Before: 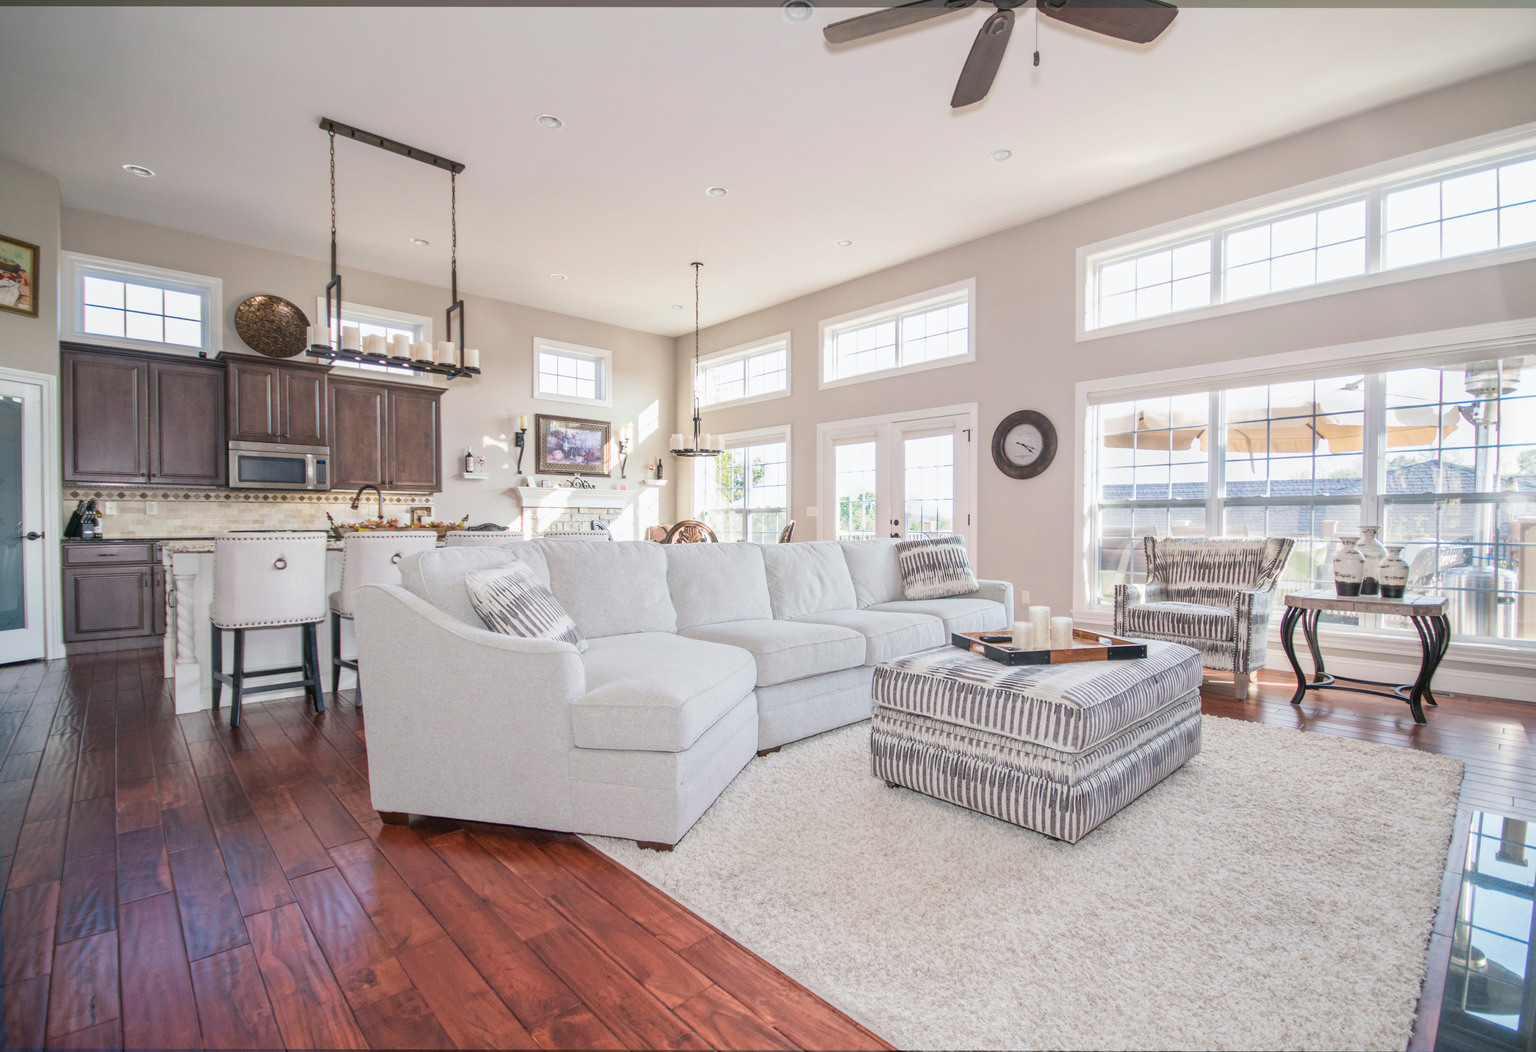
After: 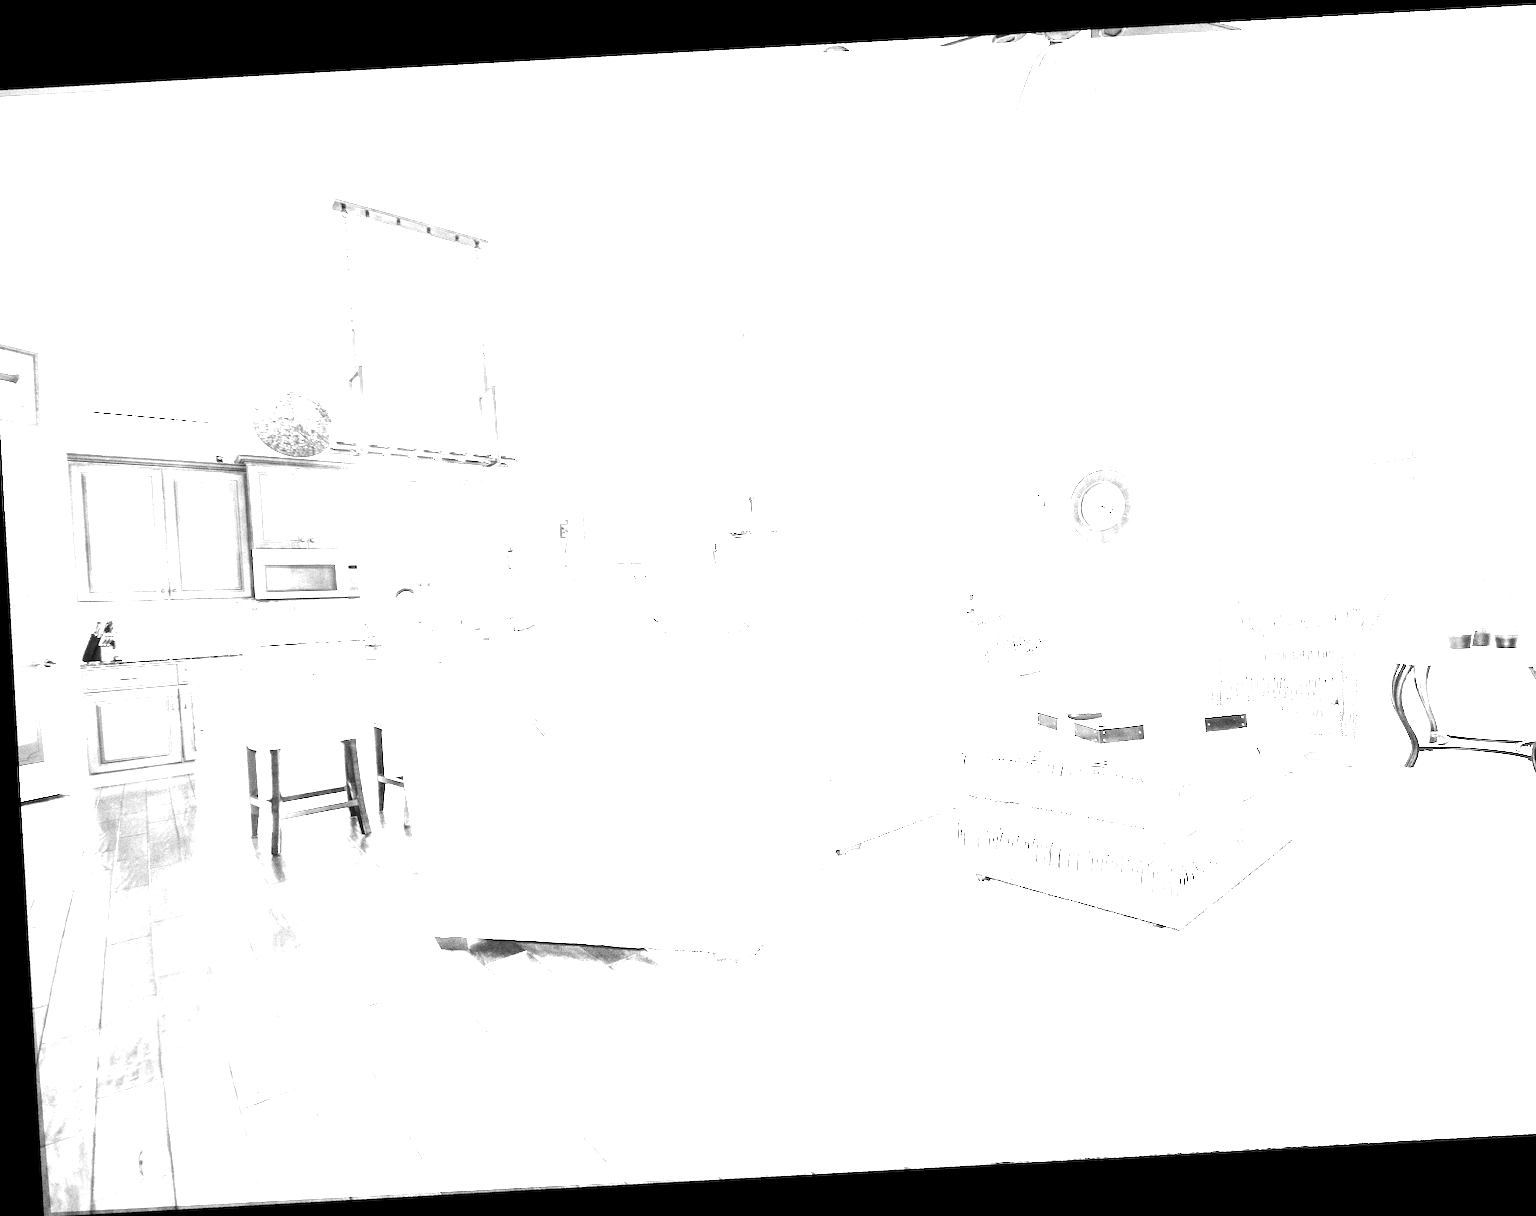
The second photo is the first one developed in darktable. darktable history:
white balance: red 4.26, blue 1.802
crop and rotate: left 1.088%, right 8.807%
color zones: curves: ch0 [(0.004, 0.588) (0.116, 0.636) (0.259, 0.476) (0.423, 0.464) (0.75, 0.5)]; ch1 [(0, 0) (0.143, 0) (0.286, 0) (0.429, 0) (0.571, 0) (0.714, 0) (0.857, 0)]
color correction: saturation 0.8
rotate and perspective: rotation -3.18°, automatic cropping off
haze removal: compatibility mode true, adaptive false
